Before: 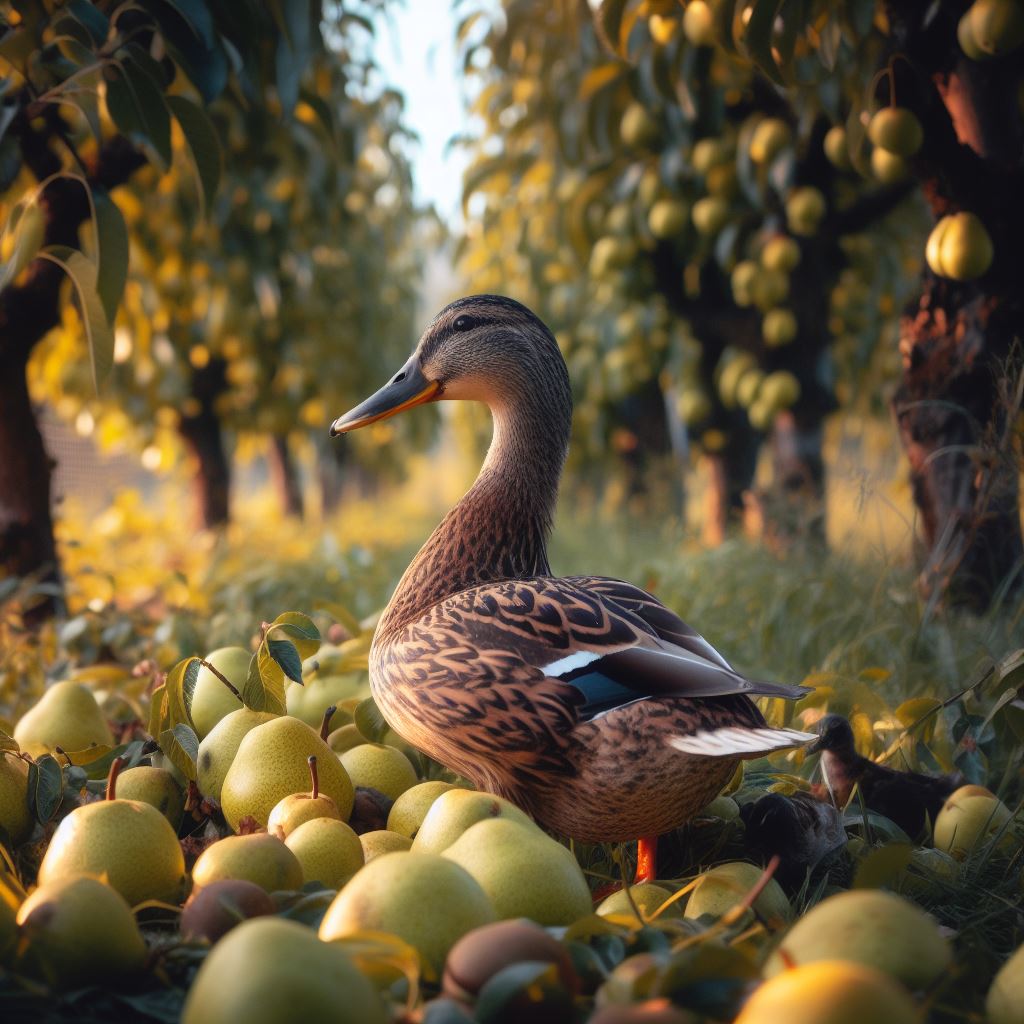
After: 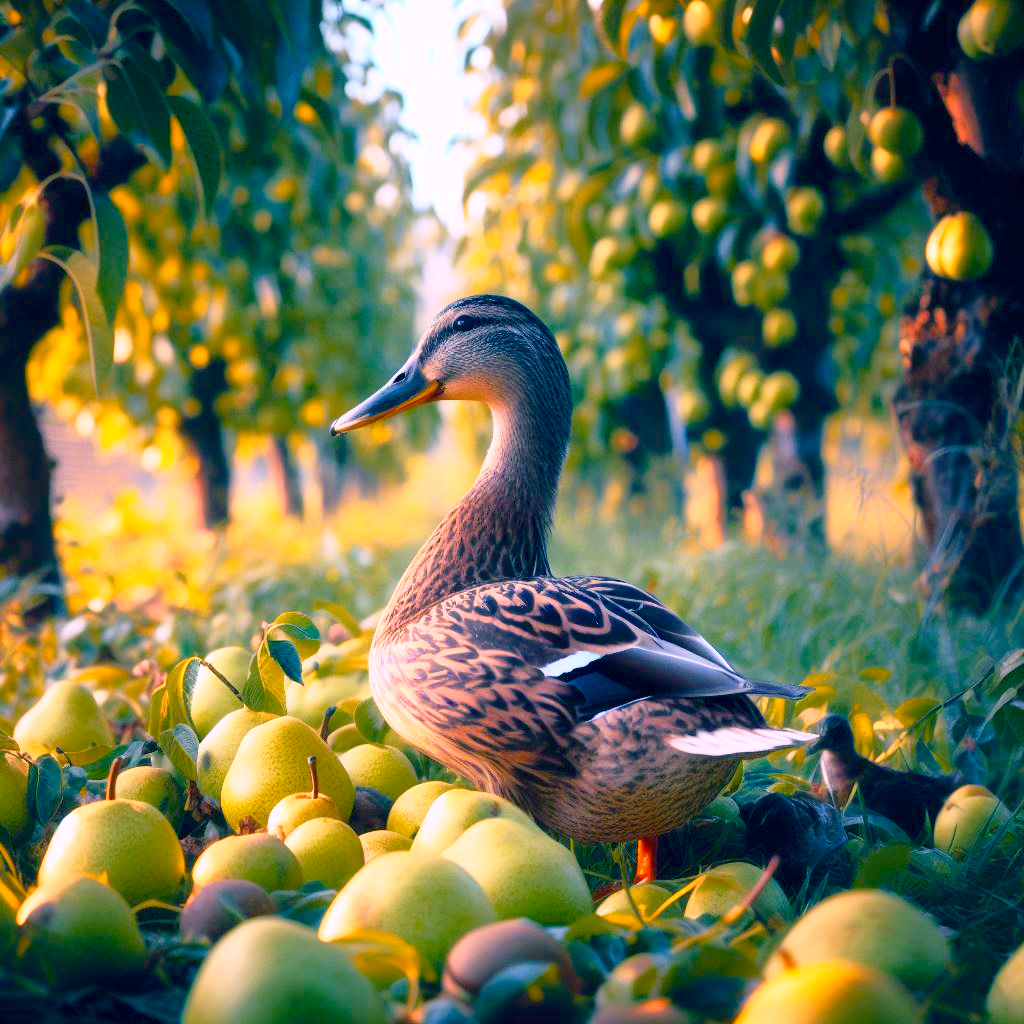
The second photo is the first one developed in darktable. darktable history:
base curve: curves: ch0 [(0, 0) (0.028, 0.03) (0.121, 0.232) (0.46, 0.748) (0.859, 0.968) (1, 1)]
white balance: red 1.066, blue 1.119
color balance rgb: shadows lift › luminance -28.76%, shadows lift › chroma 10%, shadows lift › hue 230°, power › chroma 0.5%, power › hue 215°, highlights gain › luminance 7.14%, highlights gain › chroma 1%, highlights gain › hue 50°, global offset › luminance -0.29%, global offset › hue 260°, perceptual saturation grading › global saturation 20%, perceptual saturation grading › highlights -13.92%, perceptual saturation grading › shadows 50%
rgb curve: curves: ch0 [(0, 0) (0.072, 0.166) (0.217, 0.293) (0.414, 0.42) (1, 1)], compensate middle gray true, preserve colors basic power
